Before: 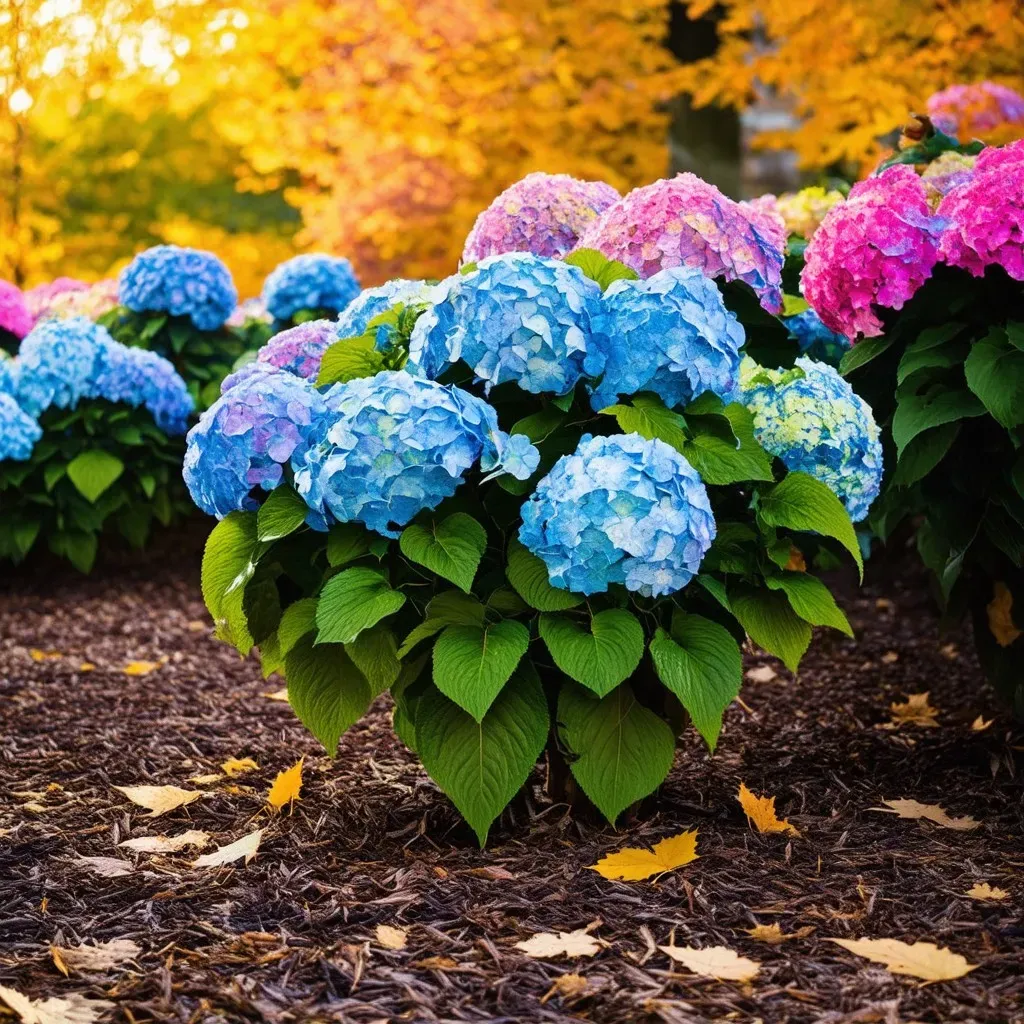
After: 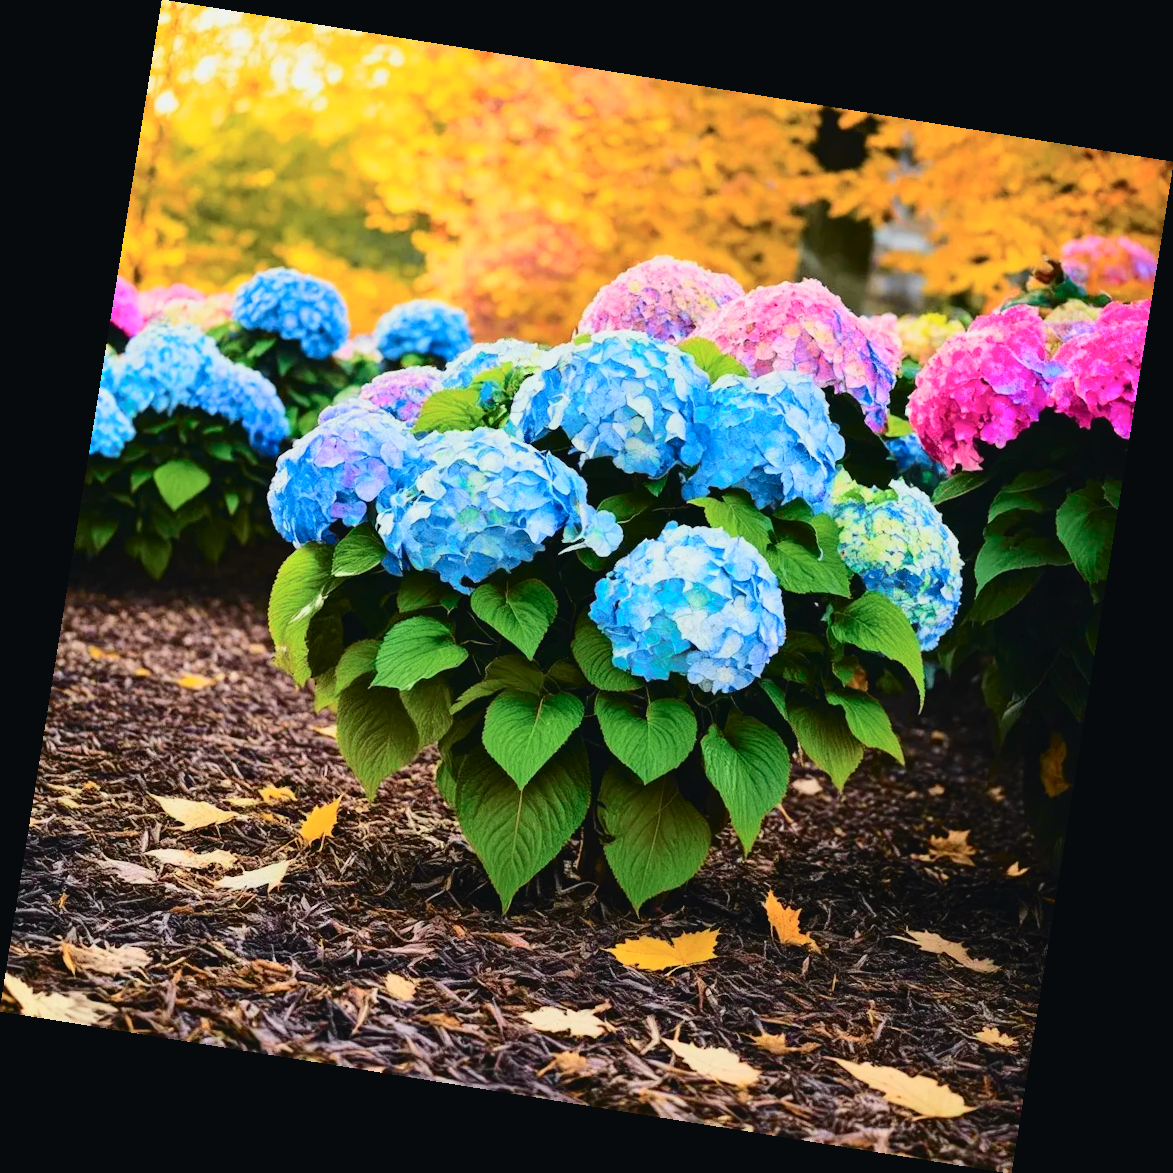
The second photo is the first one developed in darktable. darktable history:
rotate and perspective: rotation 9.12°, automatic cropping off
tone curve: curves: ch0 [(0, 0.026) (0.104, 0.1) (0.233, 0.262) (0.398, 0.507) (0.498, 0.621) (0.65, 0.757) (0.835, 0.883) (1, 0.961)]; ch1 [(0, 0) (0.346, 0.307) (0.408, 0.369) (0.453, 0.457) (0.482, 0.476) (0.502, 0.498) (0.521, 0.507) (0.553, 0.554) (0.638, 0.646) (0.693, 0.727) (1, 1)]; ch2 [(0, 0) (0.366, 0.337) (0.434, 0.46) (0.485, 0.494) (0.5, 0.494) (0.511, 0.508) (0.537, 0.55) (0.579, 0.599) (0.663, 0.67) (1, 1)], color space Lab, independent channels, preserve colors none
